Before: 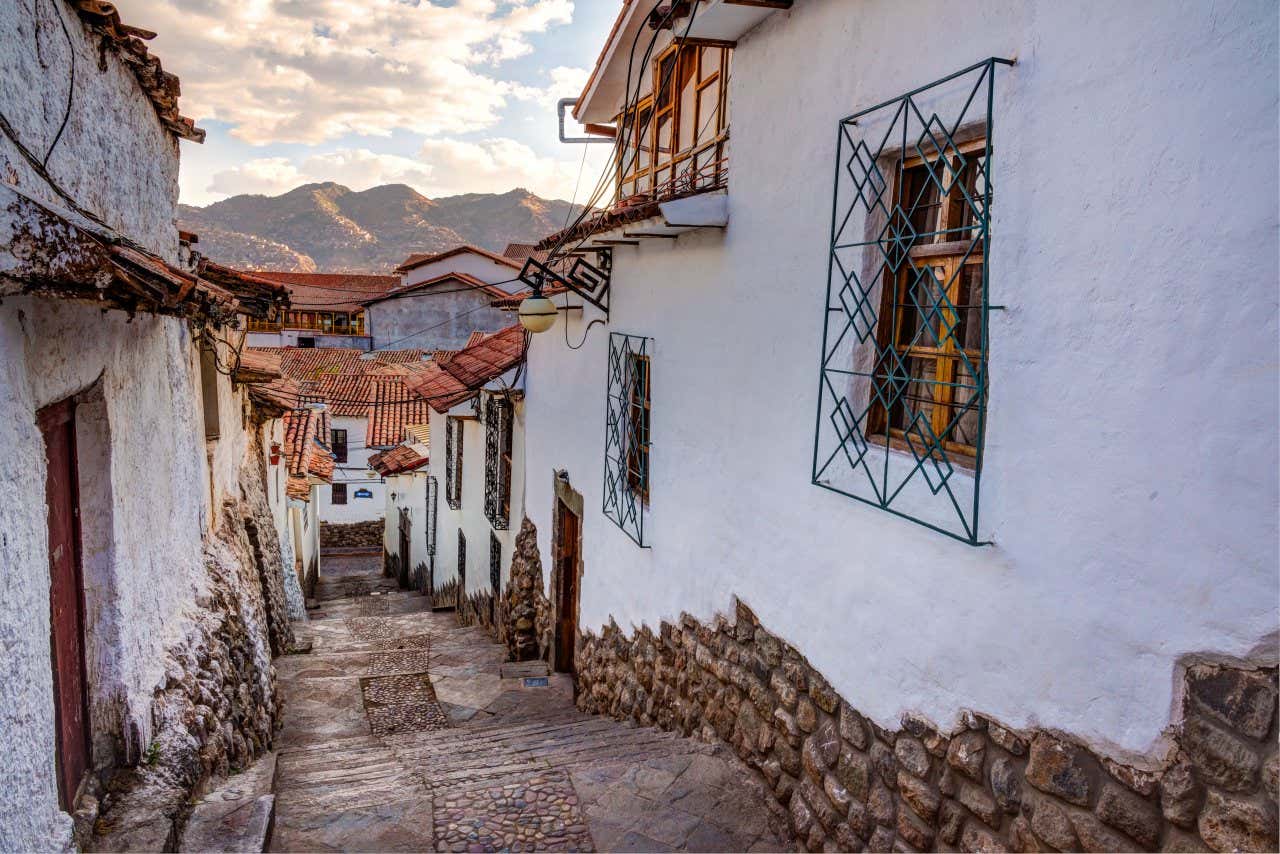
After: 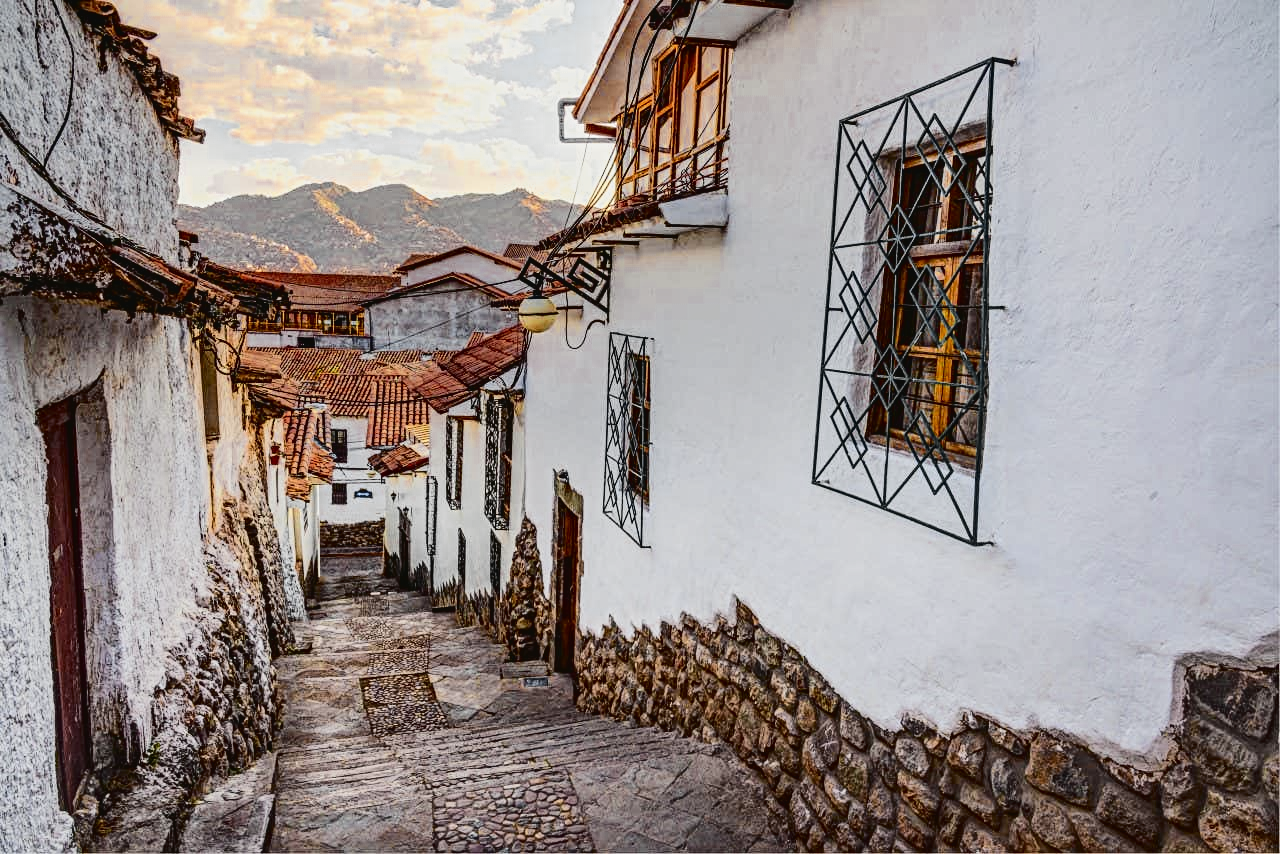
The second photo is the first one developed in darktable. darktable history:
color zones: curves: ch0 [(0.035, 0.242) (0.25, 0.5) (0.384, 0.214) (0.488, 0.255) (0.75, 0.5)]; ch1 [(0.063, 0.379) (0.25, 0.5) (0.354, 0.201) (0.489, 0.085) (0.729, 0.271)]; ch2 [(0.25, 0.5) (0.38, 0.517) (0.442, 0.51) (0.735, 0.456)]
tone curve: curves: ch0 [(0, 0.03) (0.113, 0.087) (0.207, 0.184) (0.515, 0.612) (0.712, 0.793) (1, 0.946)]; ch1 [(0, 0) (0.172, 0.123) (0.317, 0.279) (0.407, 0.401) (0.476, 0.482) (0.505, 0.499) (0.534, 0.534) (0.632, 0.645) (0.726, 0.745) (1, 1)]; ch2 [(0, 0) (0.411, 0.424) (0.476, 0.492) (0.521, 0.524) (0.541, 0.559) (0.65, 0.699) (1, 1)], color space Lab, independent channels, preserve colors none
contrast equalizer: y [[0.5, 0.5, 0.5, 0.539, 0.64, 0.611], [0.5 ×6], [0.5 ×6], [0 ×6], [0 ×6]]
